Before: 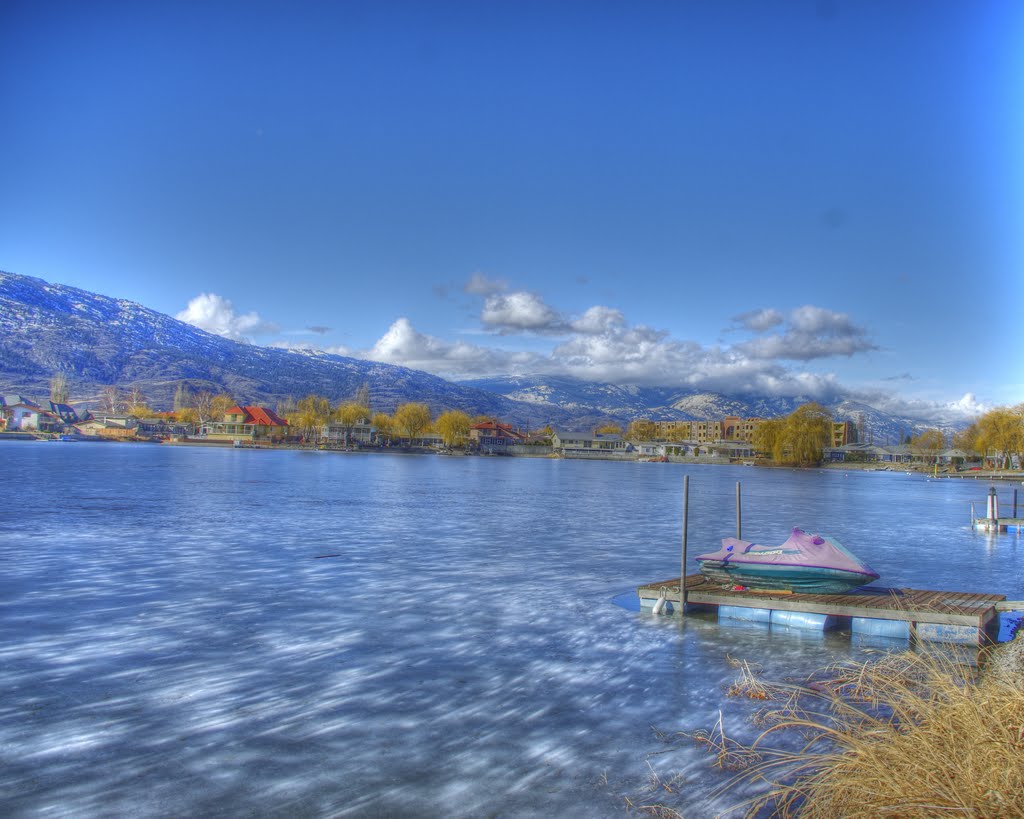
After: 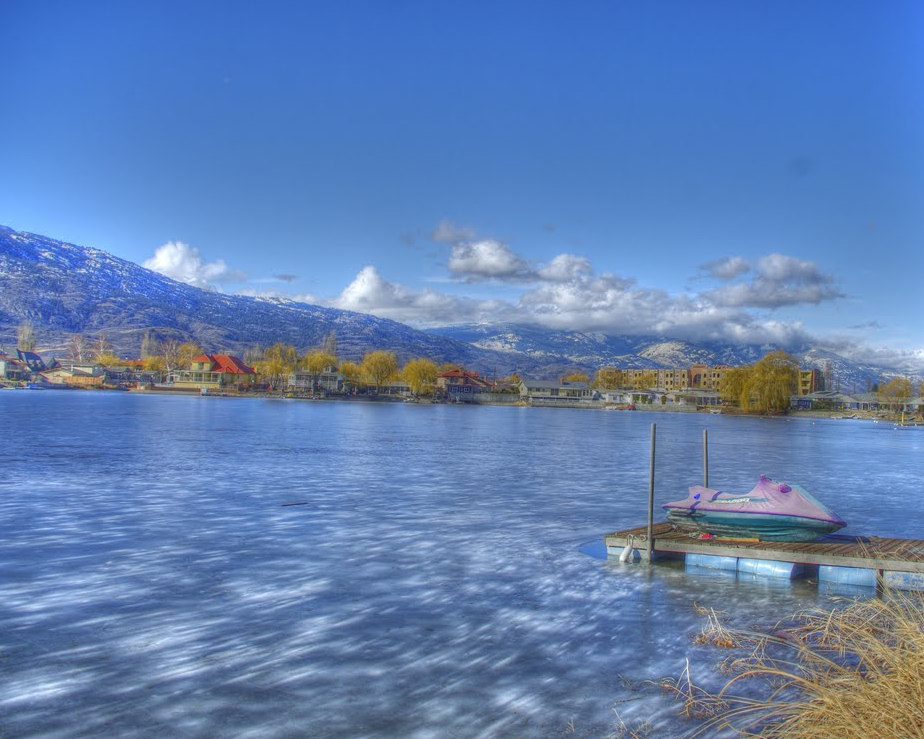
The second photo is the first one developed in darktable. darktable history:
crop: left 3.305%, top 6.436%, right 6.389%, bottom 3.258%
exposure: compensate highlight preservation false
